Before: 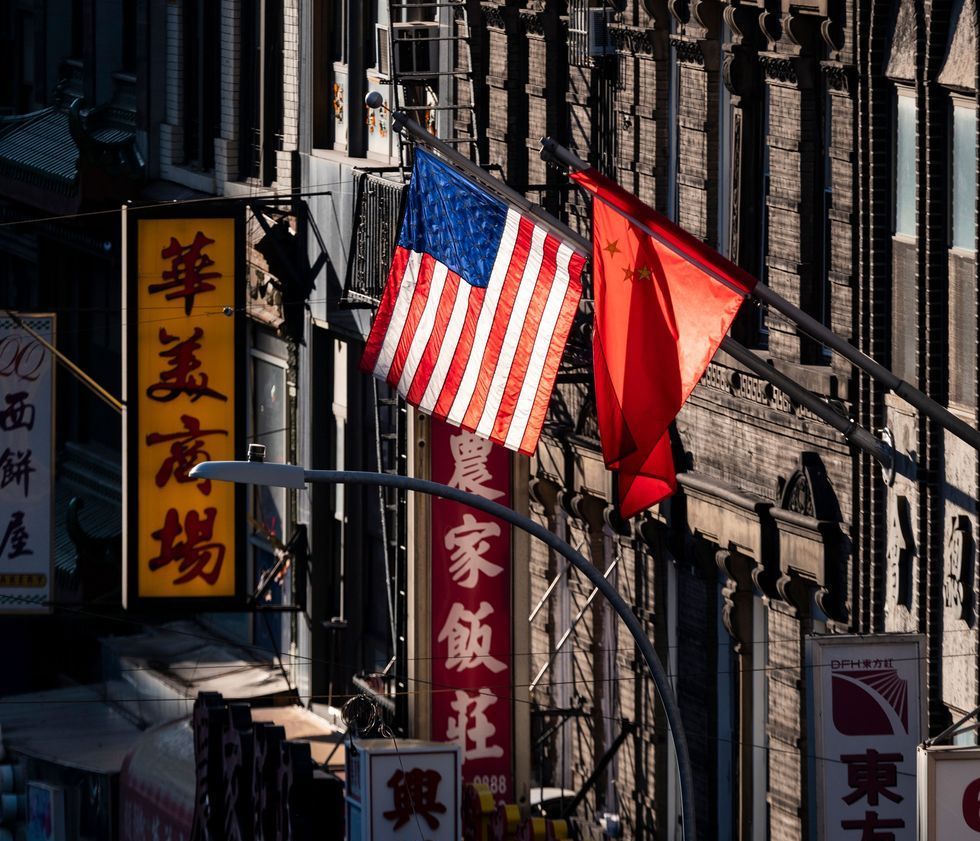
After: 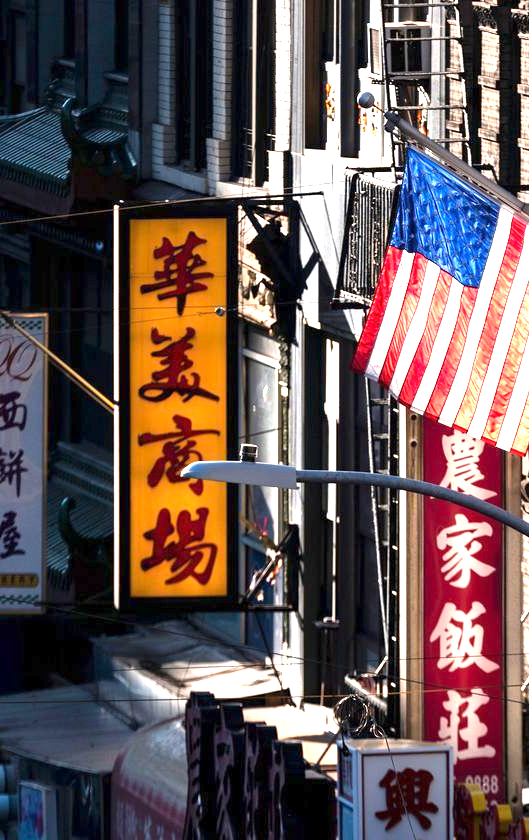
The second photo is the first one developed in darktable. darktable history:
exposure: exposure 1.991 EV, compensate highlight preservation false
crop: left 0.833%, right 45.142%, bottom 0.083%
